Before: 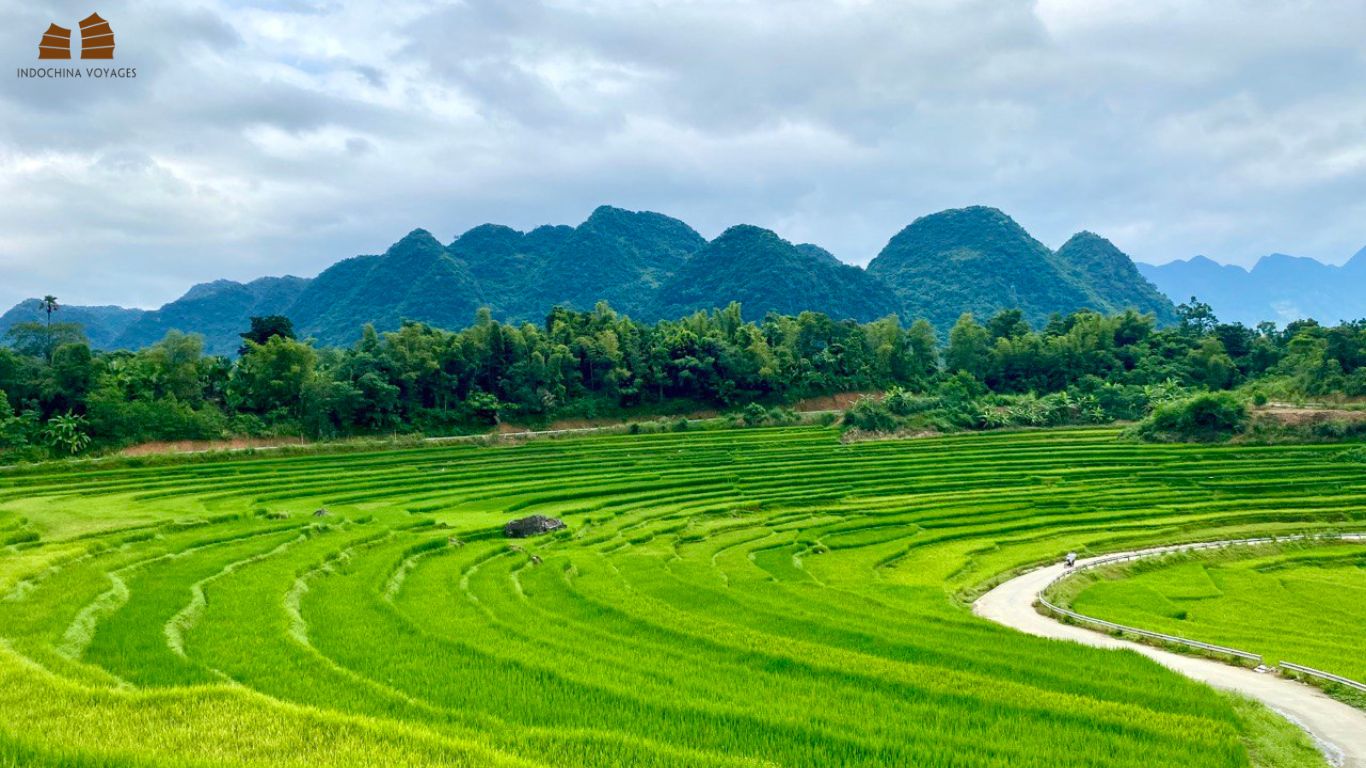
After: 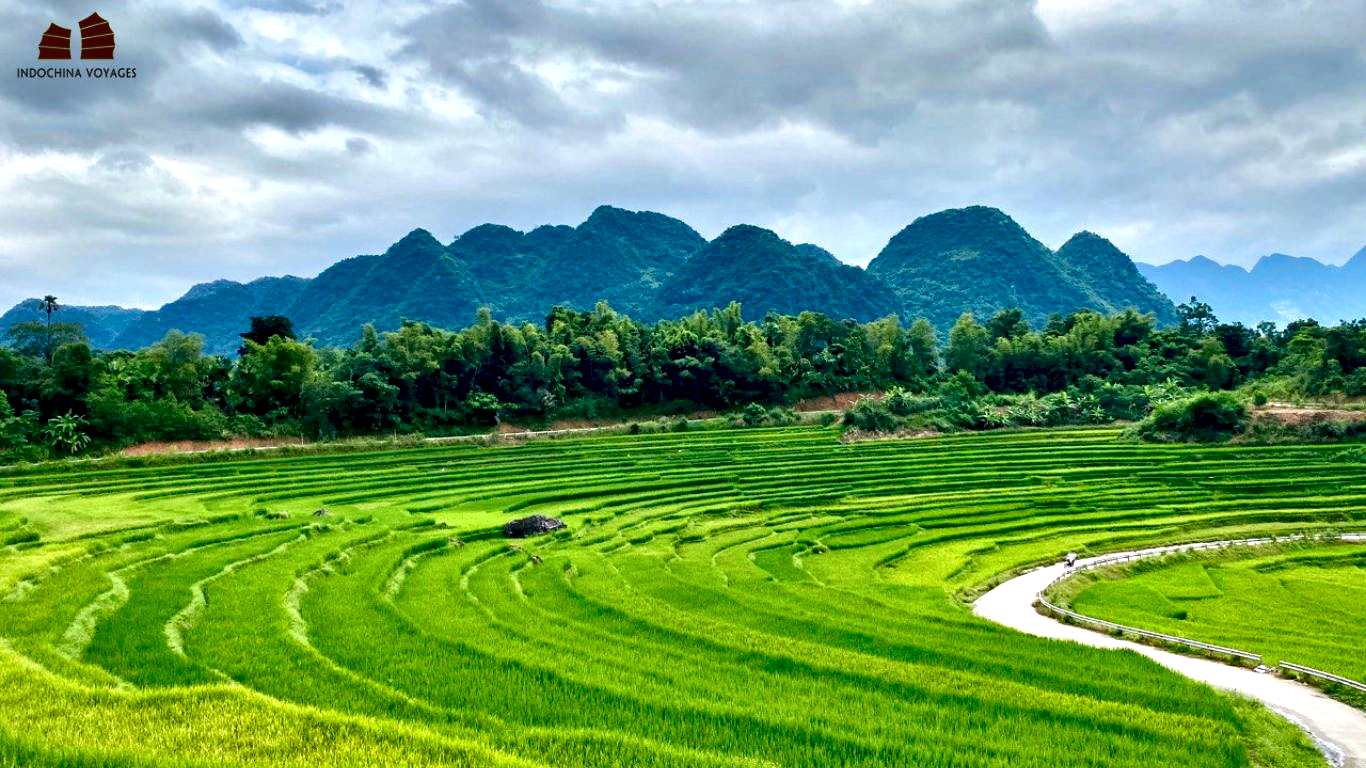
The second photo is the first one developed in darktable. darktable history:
shadows and highlights: soften with gaussian
contrast equalizer: octaves 7, y [[0.6 ×6], [0.55 ×6], [0 ×6], [0 ×6], [0 ×6]]
